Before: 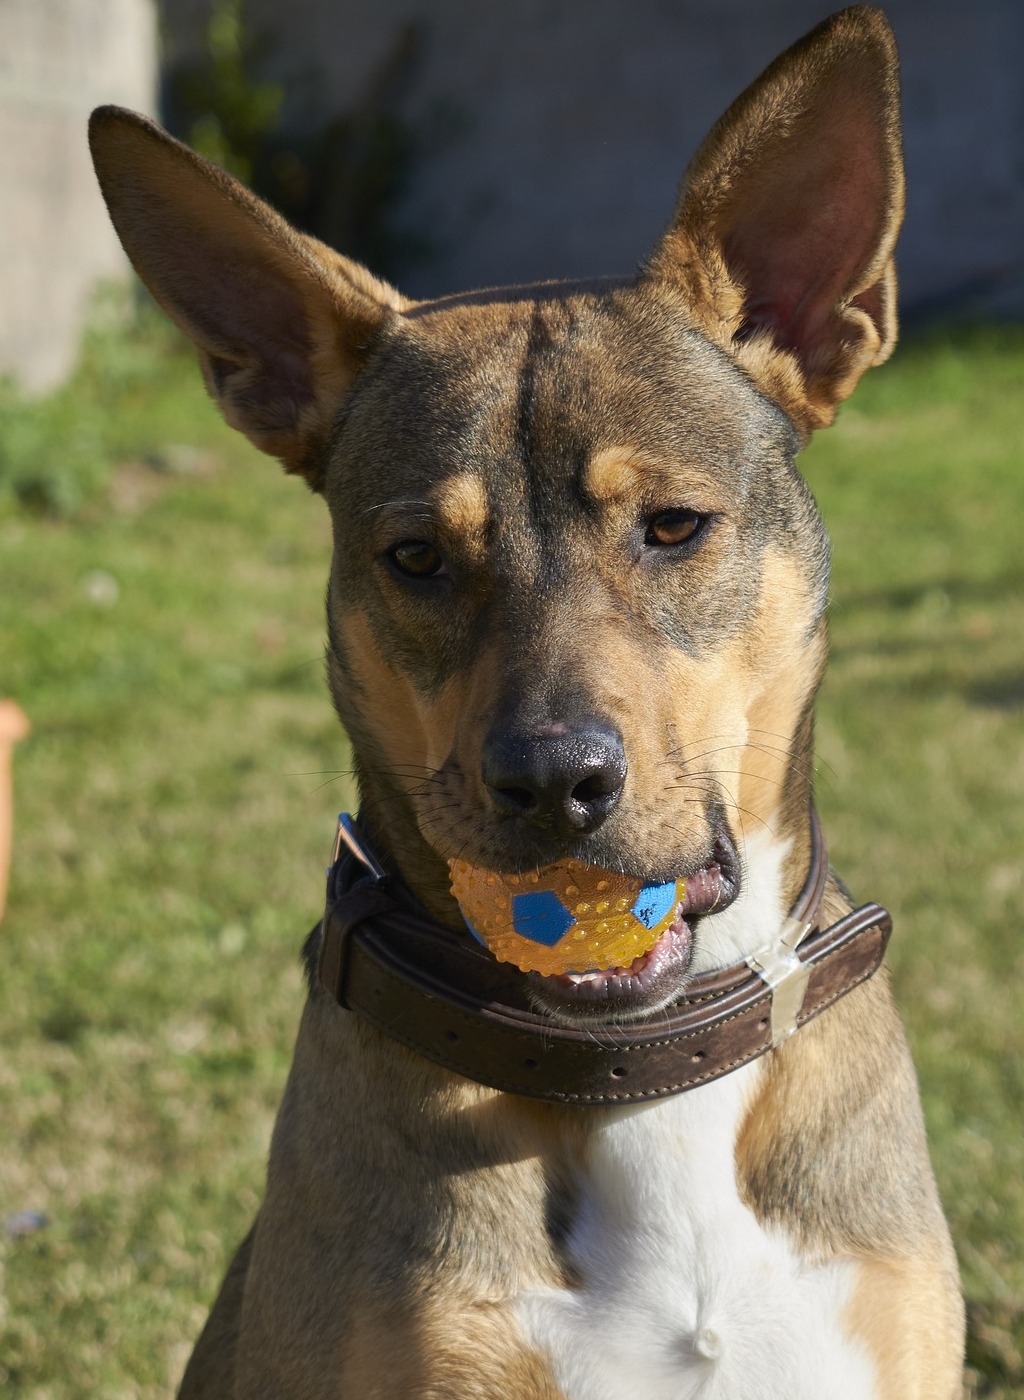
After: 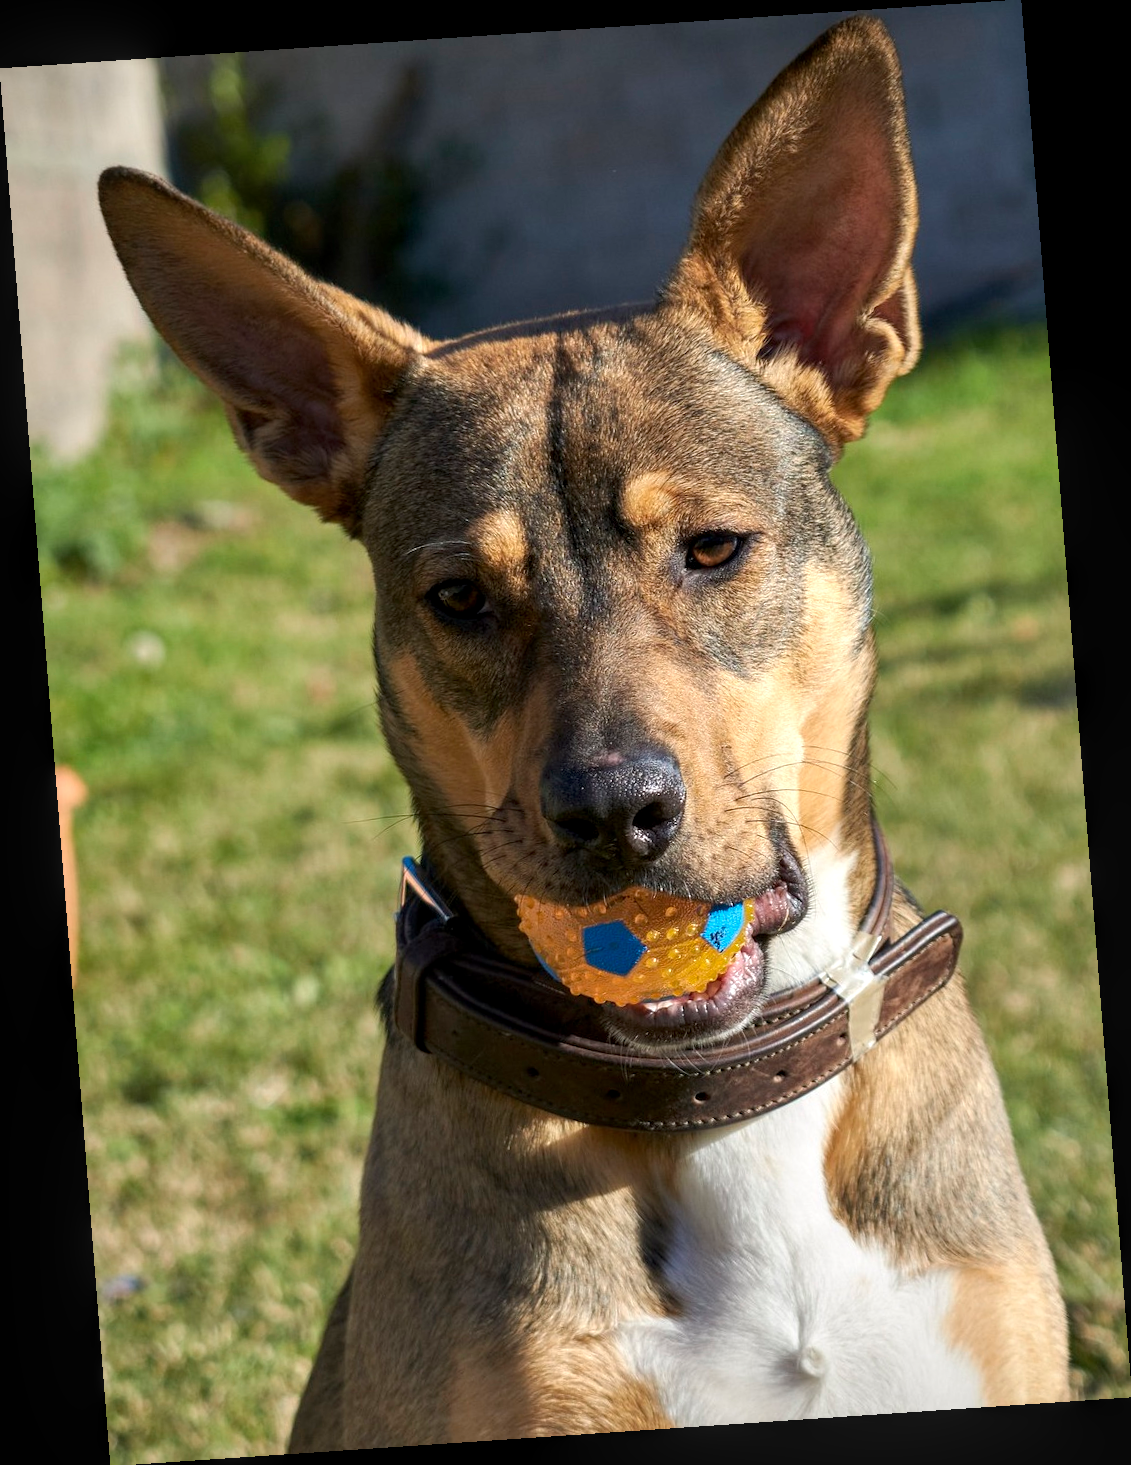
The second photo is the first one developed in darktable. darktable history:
rotate and perspective: rotation -4.2°, shear 0.006, automatic cropping off
local contrast: detail 130%
exposure: exposure 0.207 EV, compensate highlight preservation false
